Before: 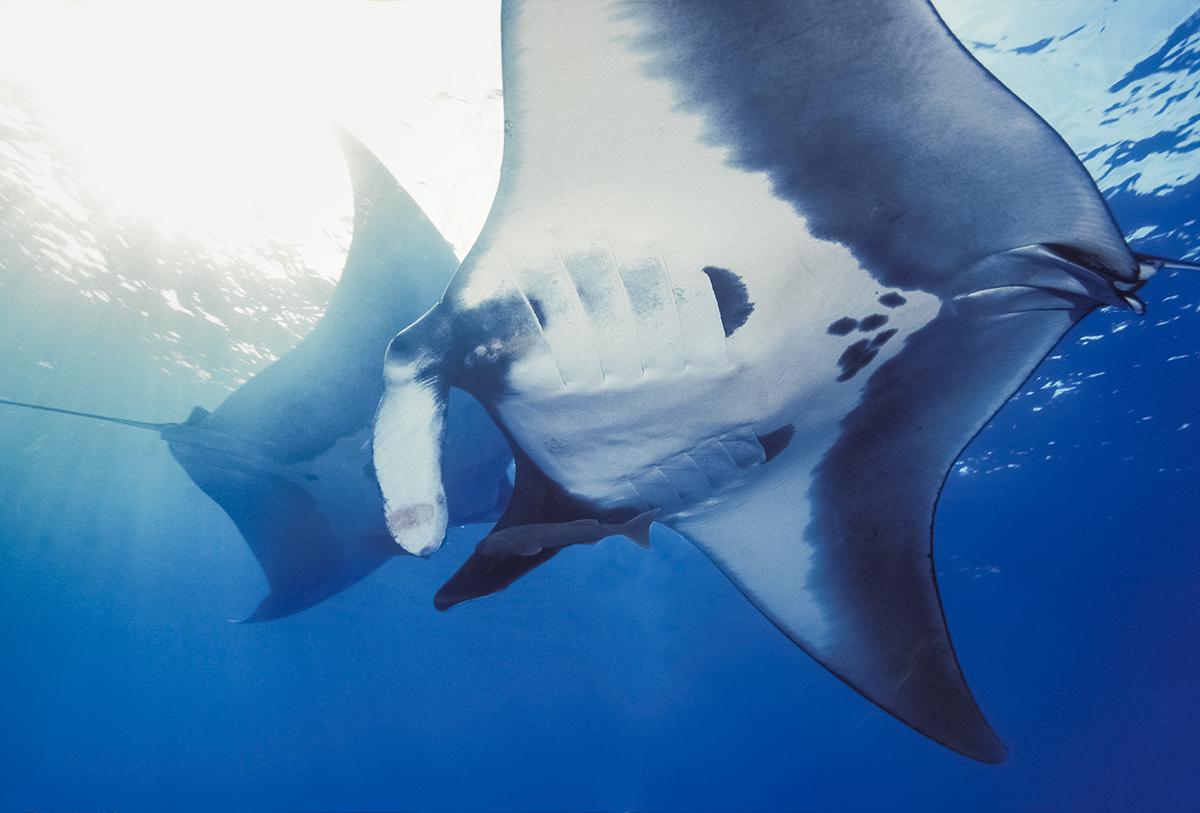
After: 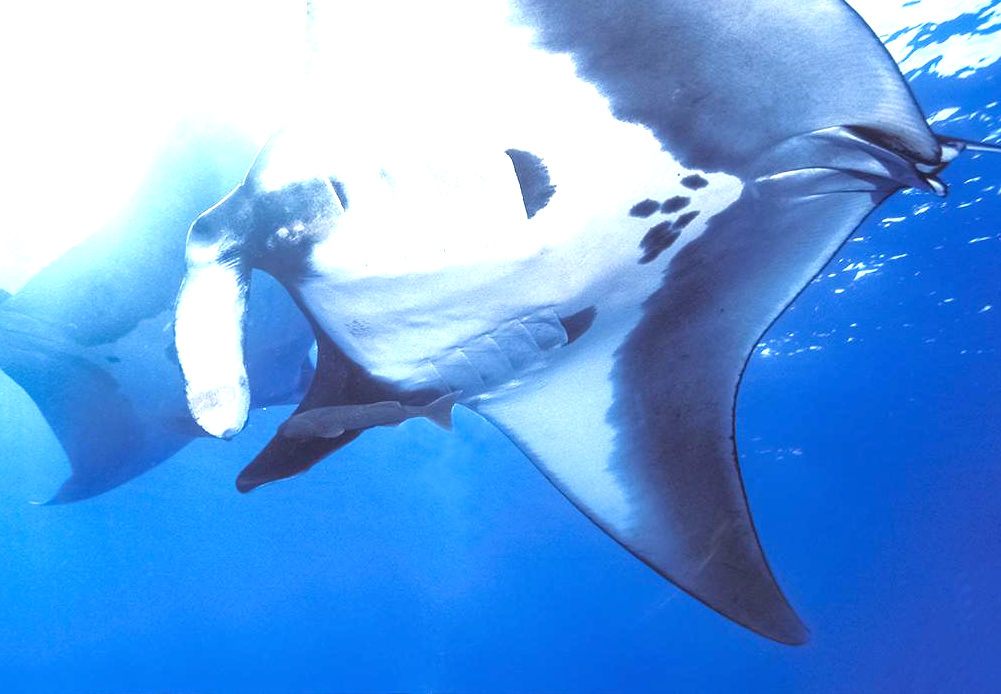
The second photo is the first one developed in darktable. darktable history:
crop: left 16.529%, top 14.61%
exposure: black level correction 0, exposure 1.368 EV, compensate highlight preservation false
